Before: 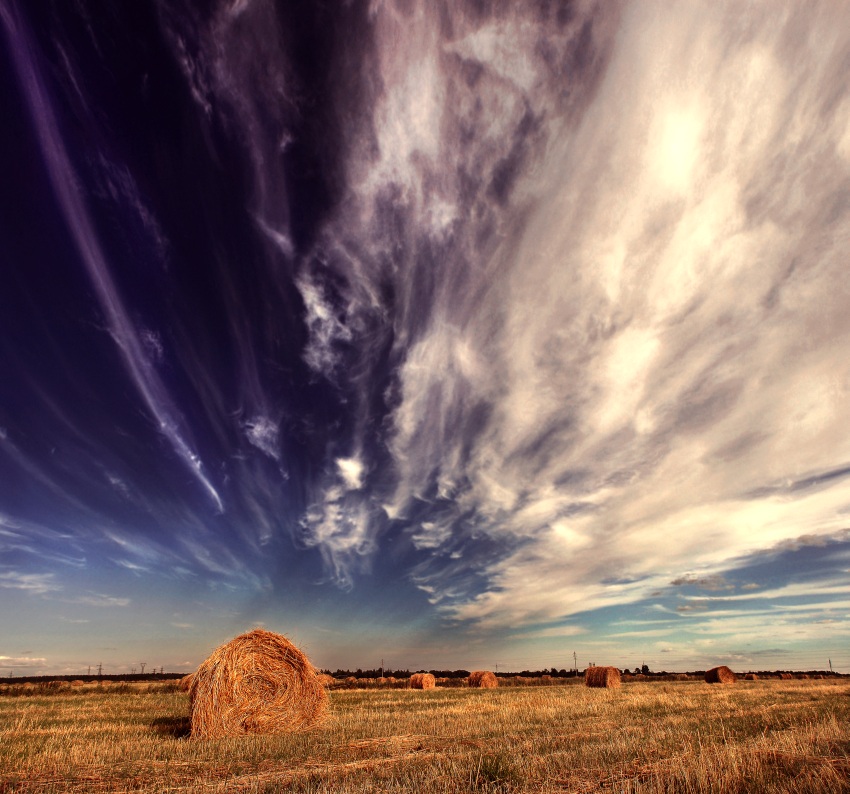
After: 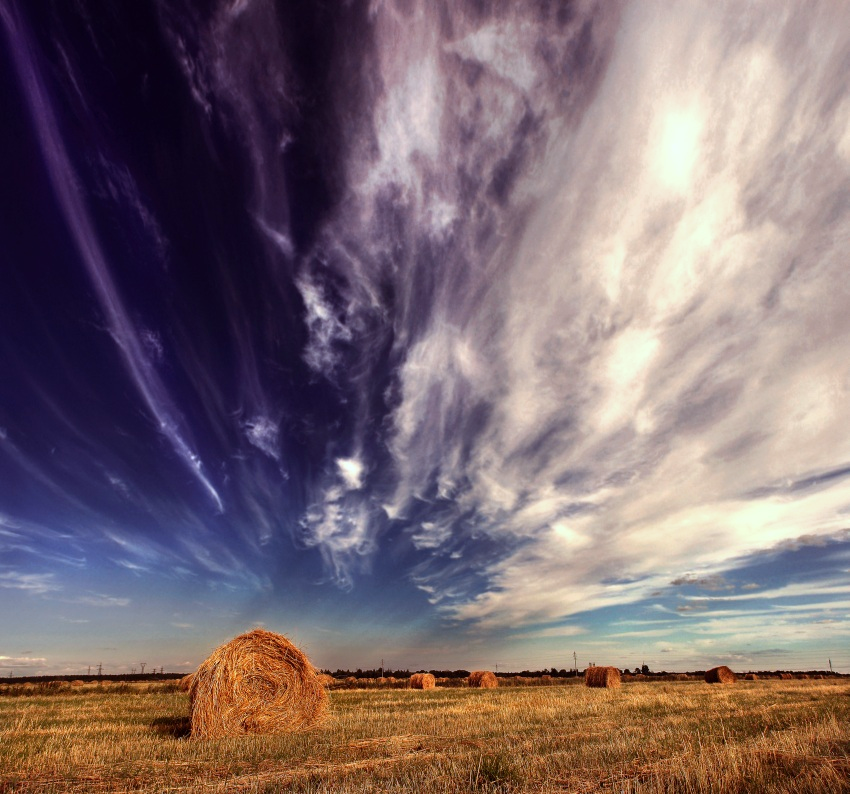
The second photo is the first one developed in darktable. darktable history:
white balance: red 0.954, blue 1.079
color balance rgb: global vibrance 20%
